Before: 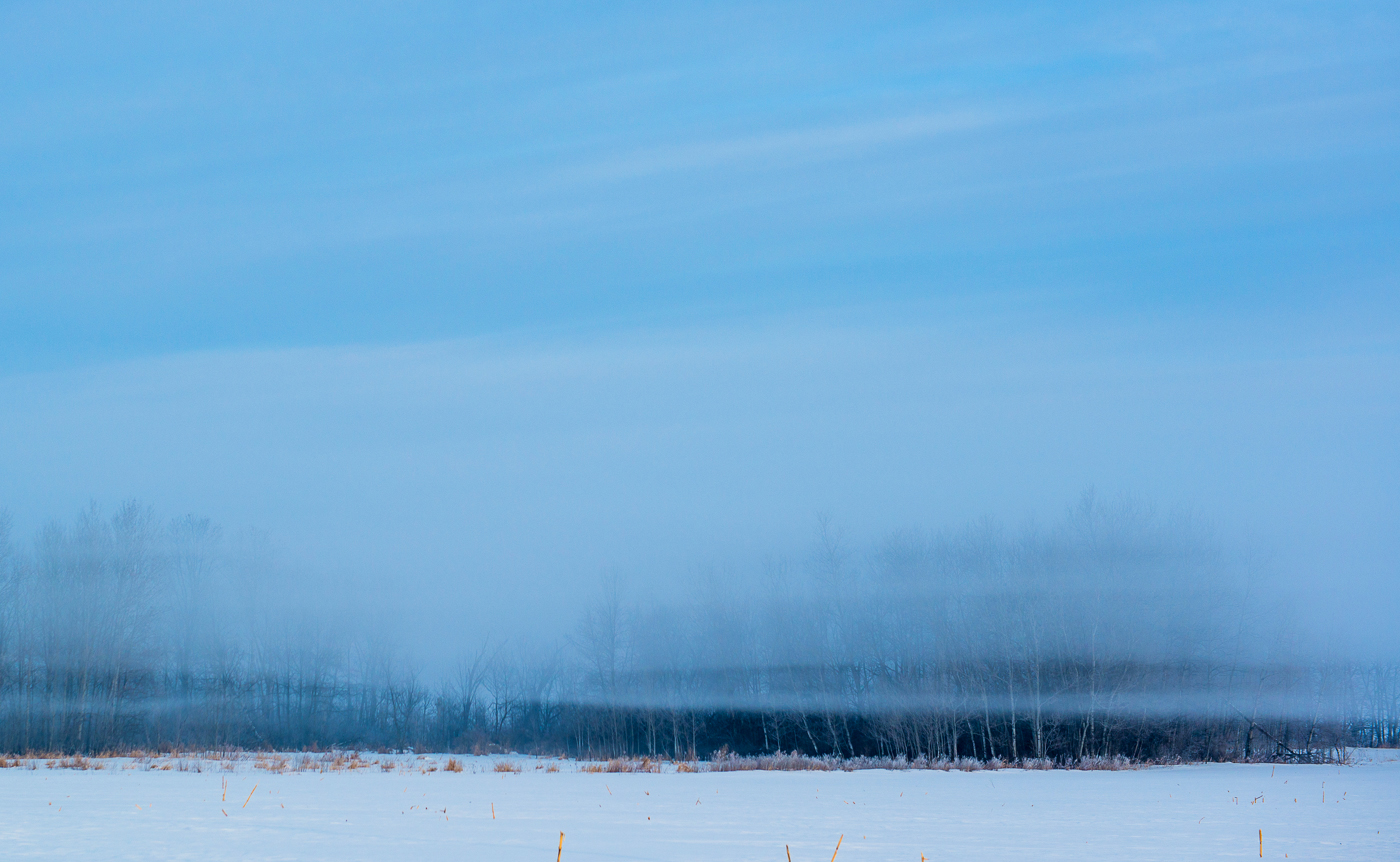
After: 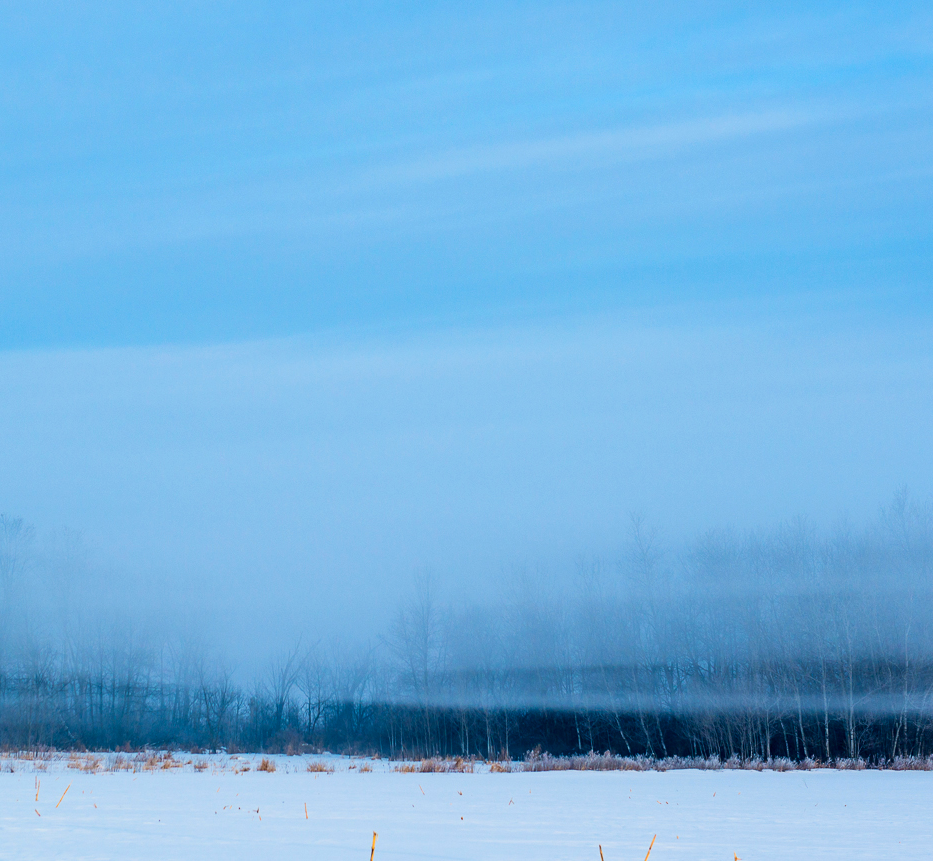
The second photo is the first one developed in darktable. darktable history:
crop and rotate: left 13.365%, right 19.968%
contrast brightness saturation: contrast 0.152, brightness -0.007, saturation 0.101
